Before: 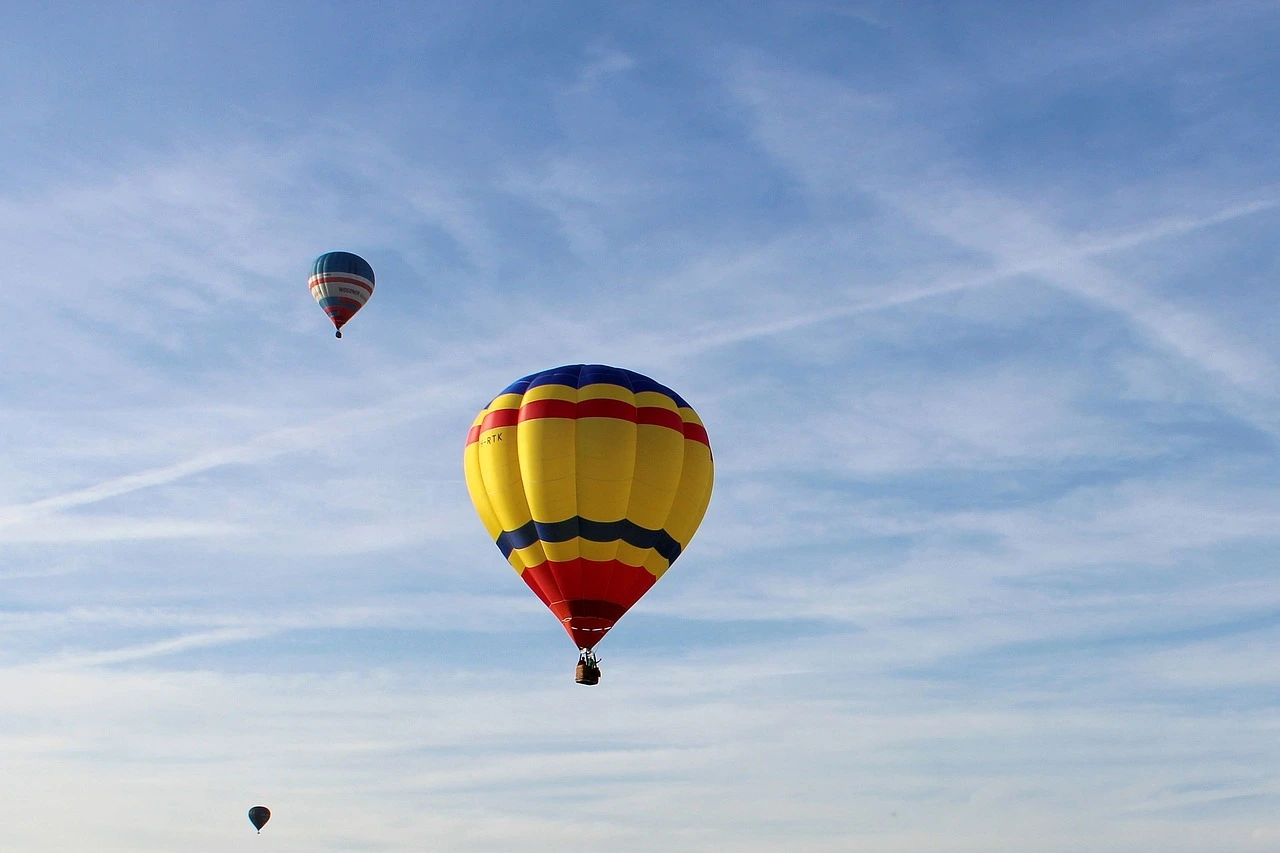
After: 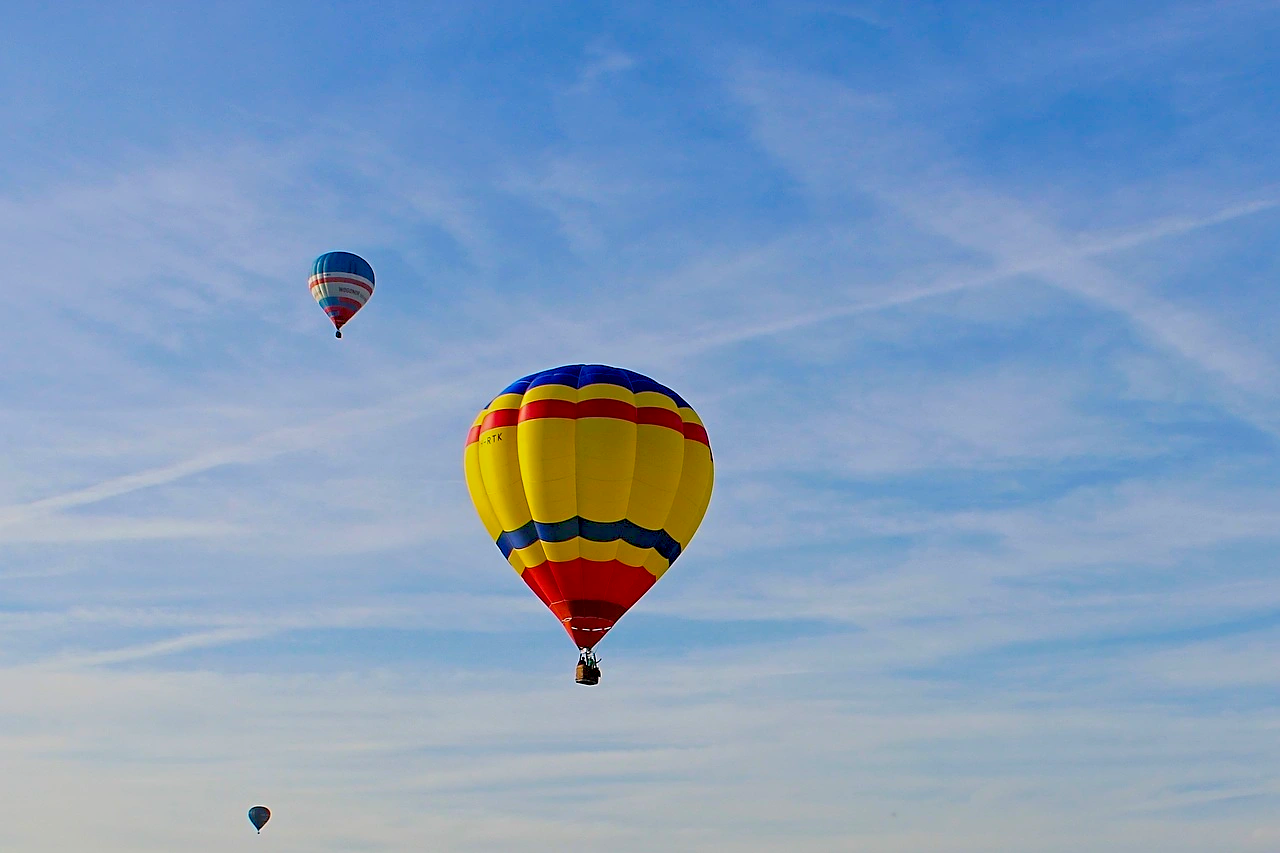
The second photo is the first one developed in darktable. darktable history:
sharpen: on, module defaults
contrast equalizer: octaves 7, y [[0.5, 0.5, 0.544, 0.569, 0.5, 0.5], [0.5 ×6], [0.5 ×6], [0 ×6], [0 ×6]]
color balance rgb: shadows lift › chroma 5.652%, shadows lift › hue 238.63°, perceptual saturation grading › global saturation 25.595%, perceptual brilliance grading › global brilliance 2.601%, perceptual brilliance grading › highlights -2.589%, perceptual brilliance grading › shadows 3.454%, global vibrance 23.999%, contrast -25.42%
